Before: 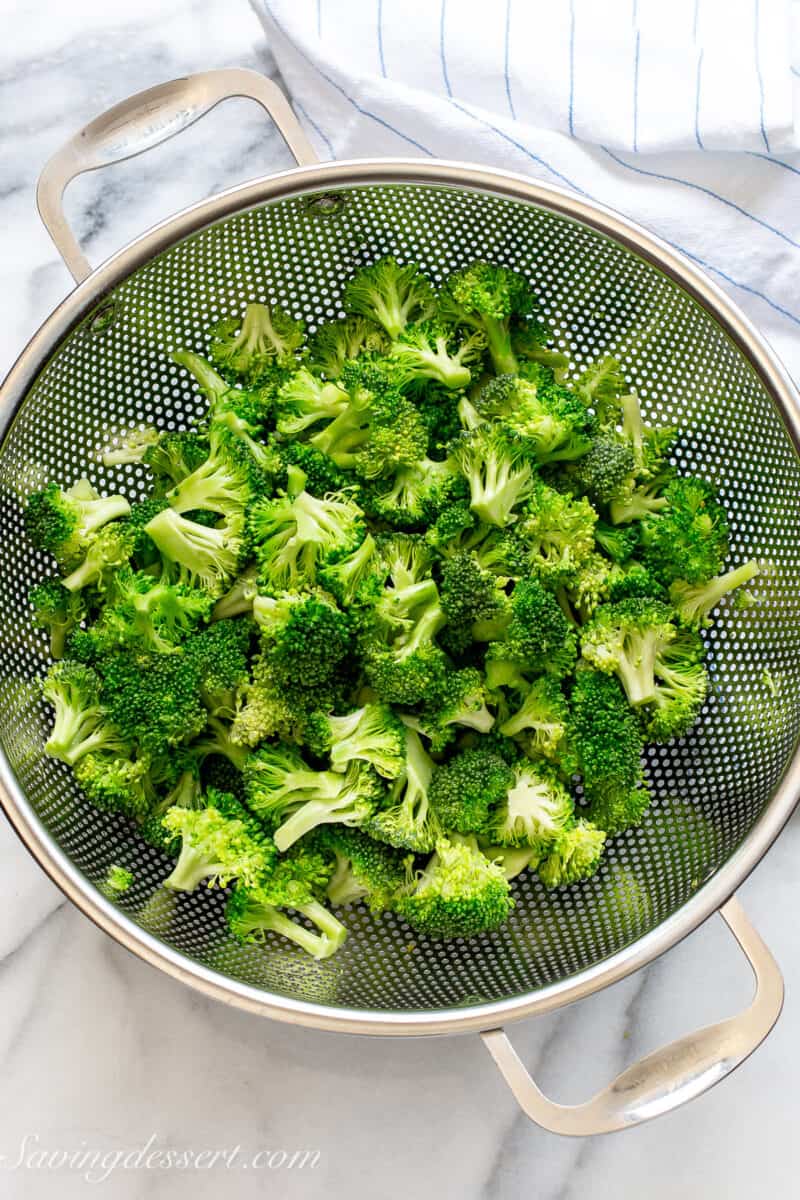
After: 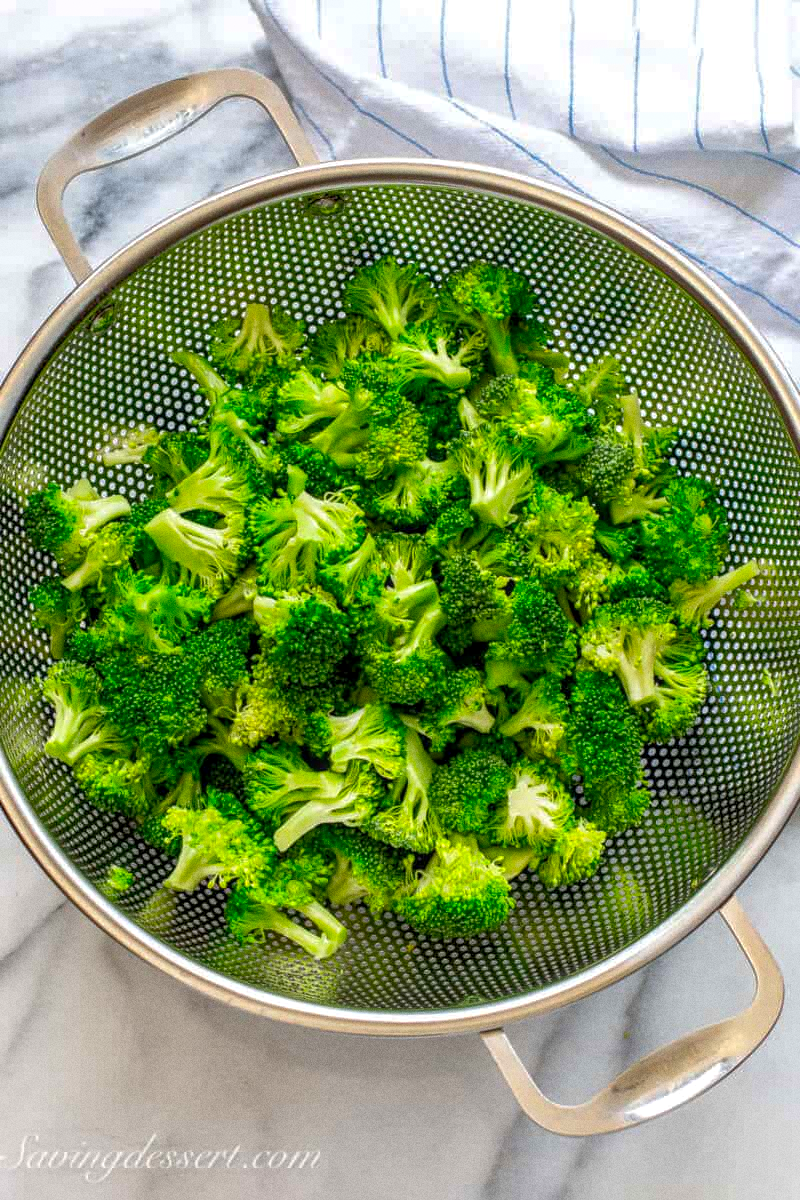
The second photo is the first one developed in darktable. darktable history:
contrast brightness saturation: brightness -0.02, saturation 0.35
local contrast: on, module defaults
shadows and highlights: on, module defaults
grain: coarseness 0.09 ISO
